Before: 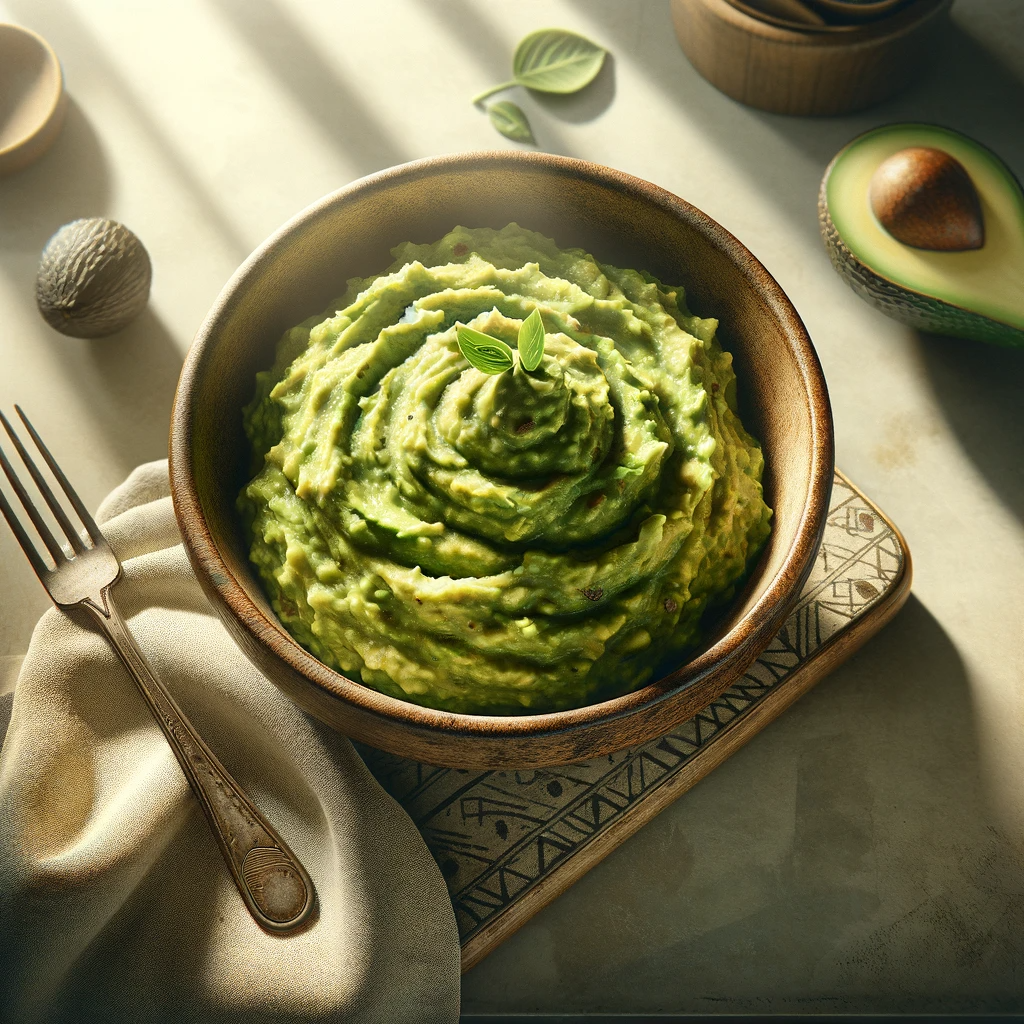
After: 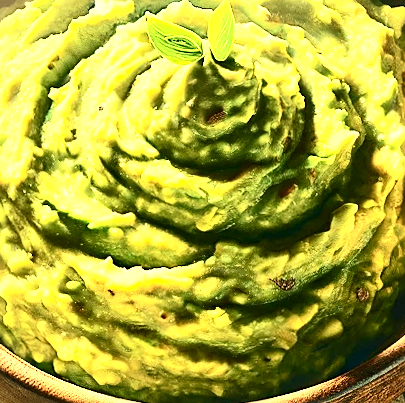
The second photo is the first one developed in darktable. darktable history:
crop: left 30%, top 30%, right 30%, bottom 30%
contrast brightness saturation: contrast 0.28
levels: levels [0, 0.478, 1]
white balance: red 1.08, blue 0.791
sharpen: on, module defaults
exposure: black level correction 0, exposure 1.45 EV, compensate exposure bias true, compensate highlight preservation false
rotate and perspective: rotation -0.45°, automatic cropping original format, crop left 0.008, crop right 0.992, crop top 0.012, crop bottom 0.988
